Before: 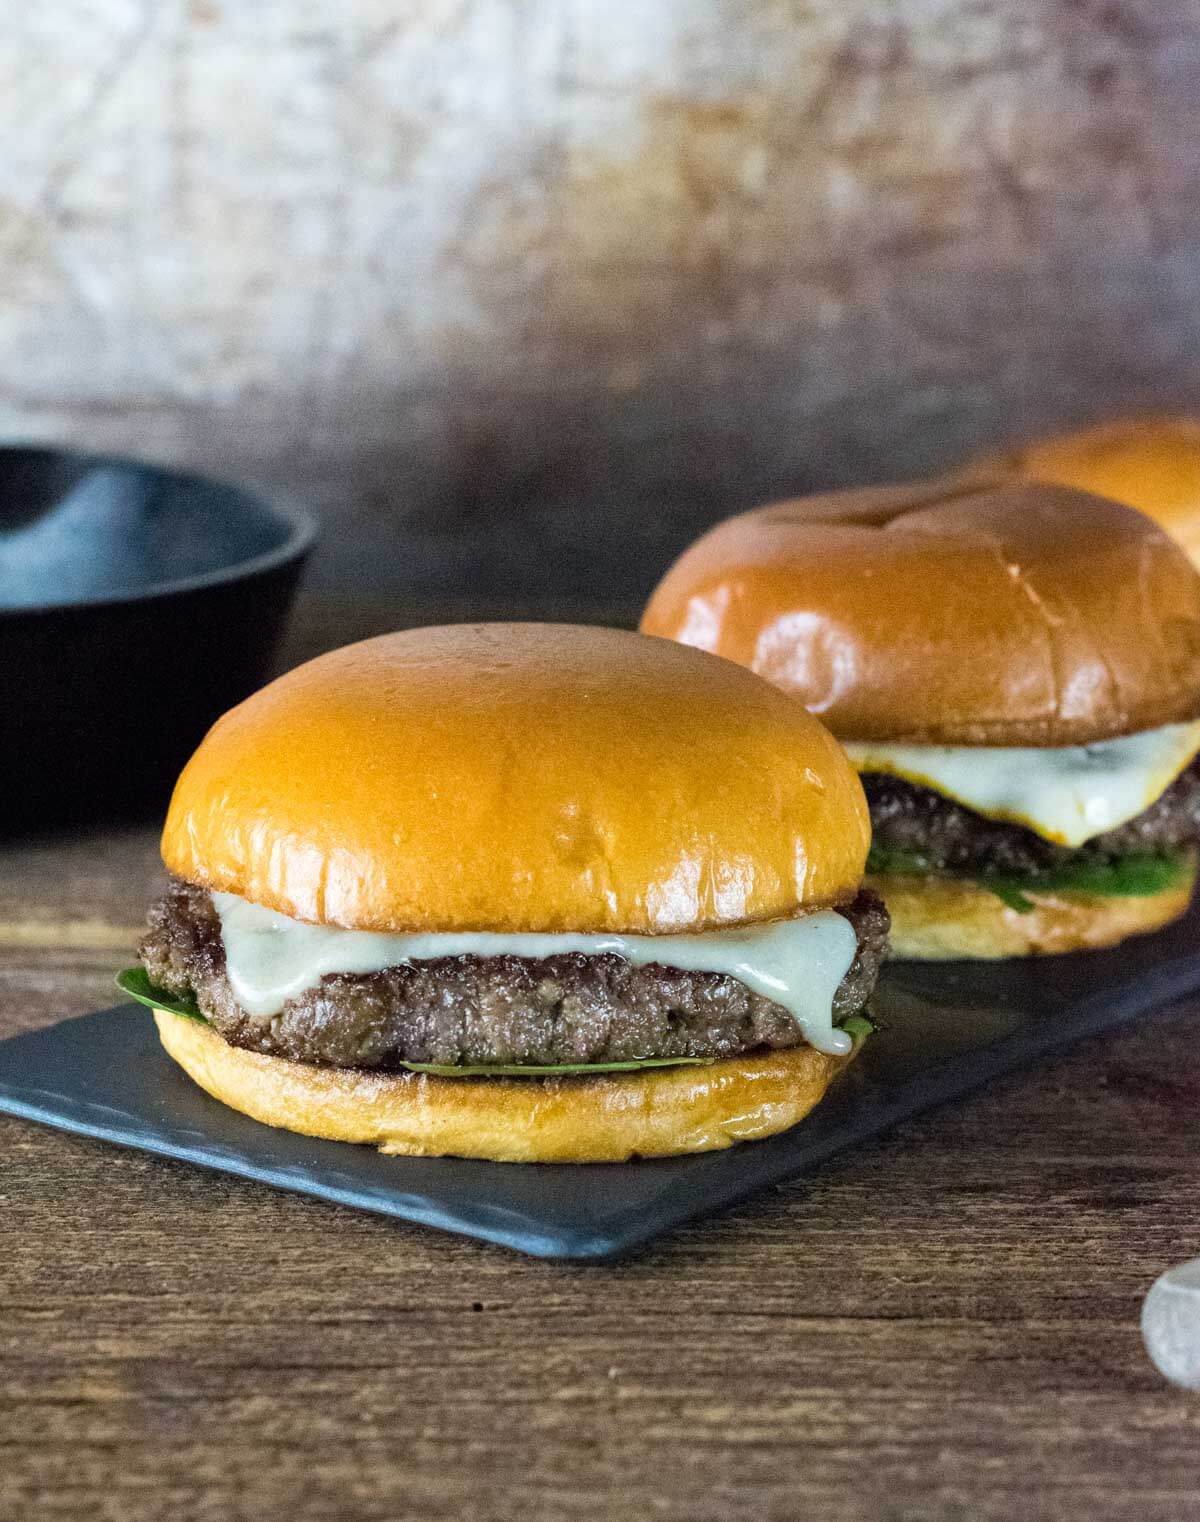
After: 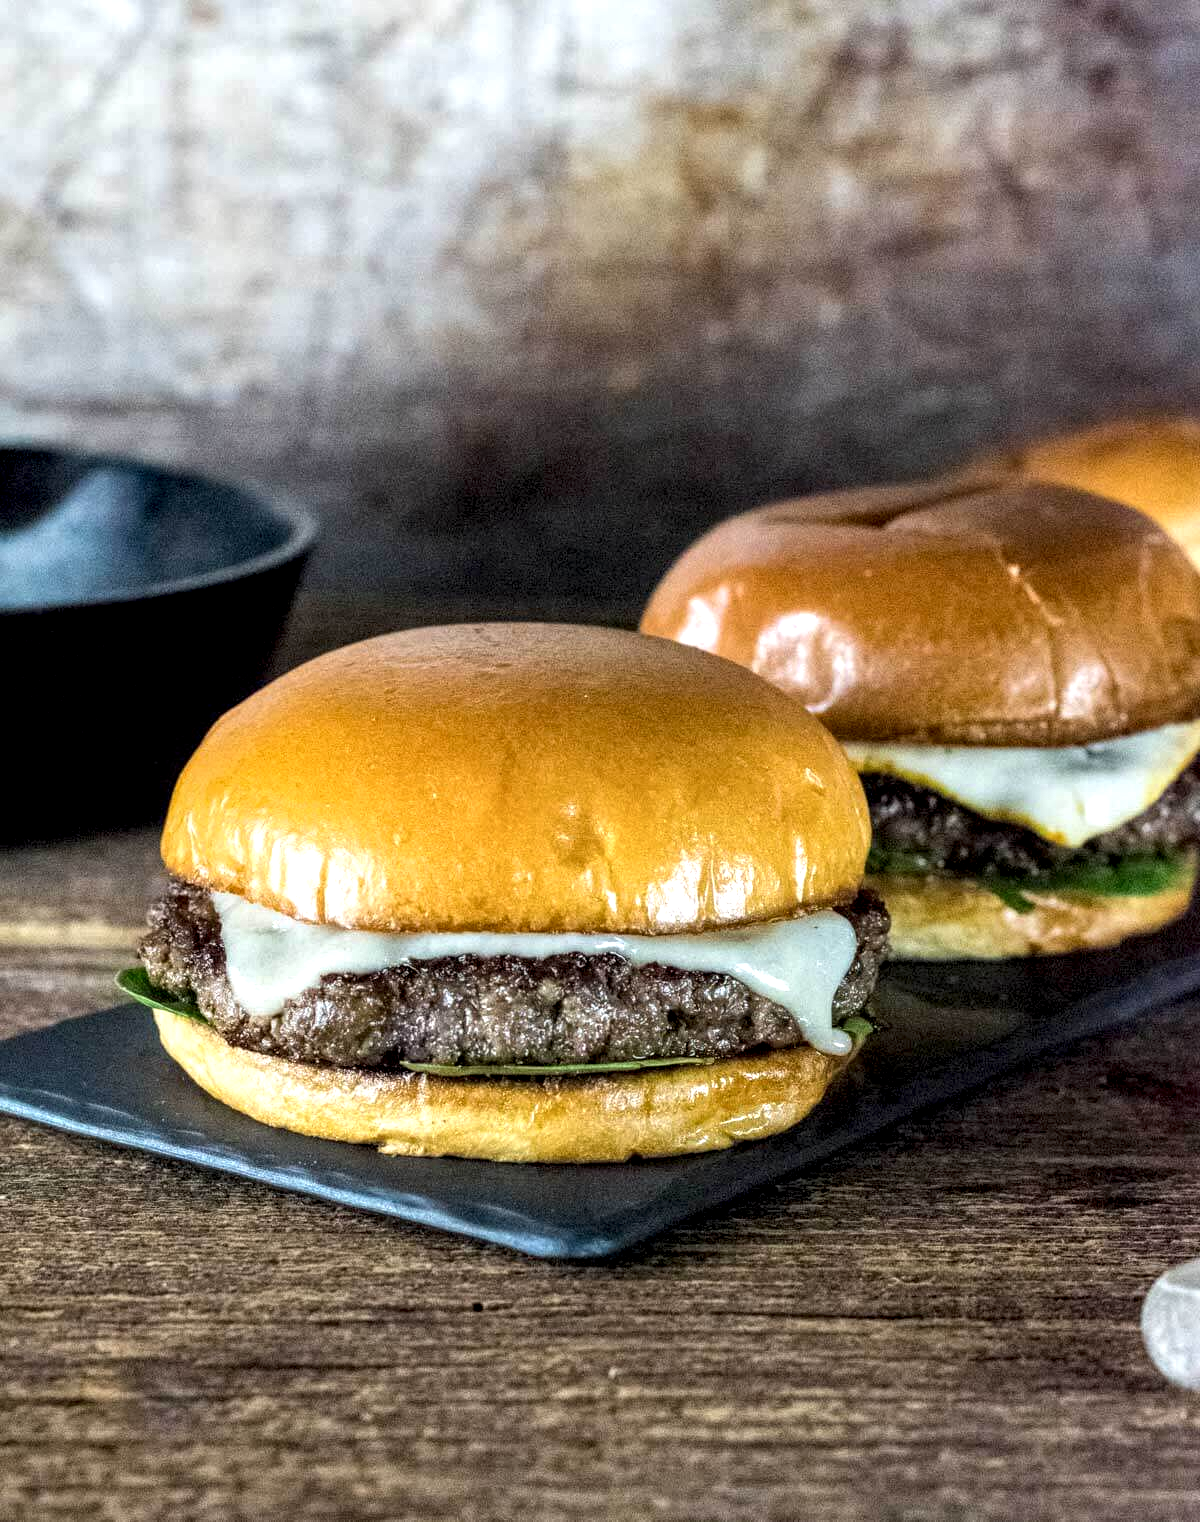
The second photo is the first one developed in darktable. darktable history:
local contrast: highlights 64%, shadows 53%, detail 168%, midtone range 0.512
